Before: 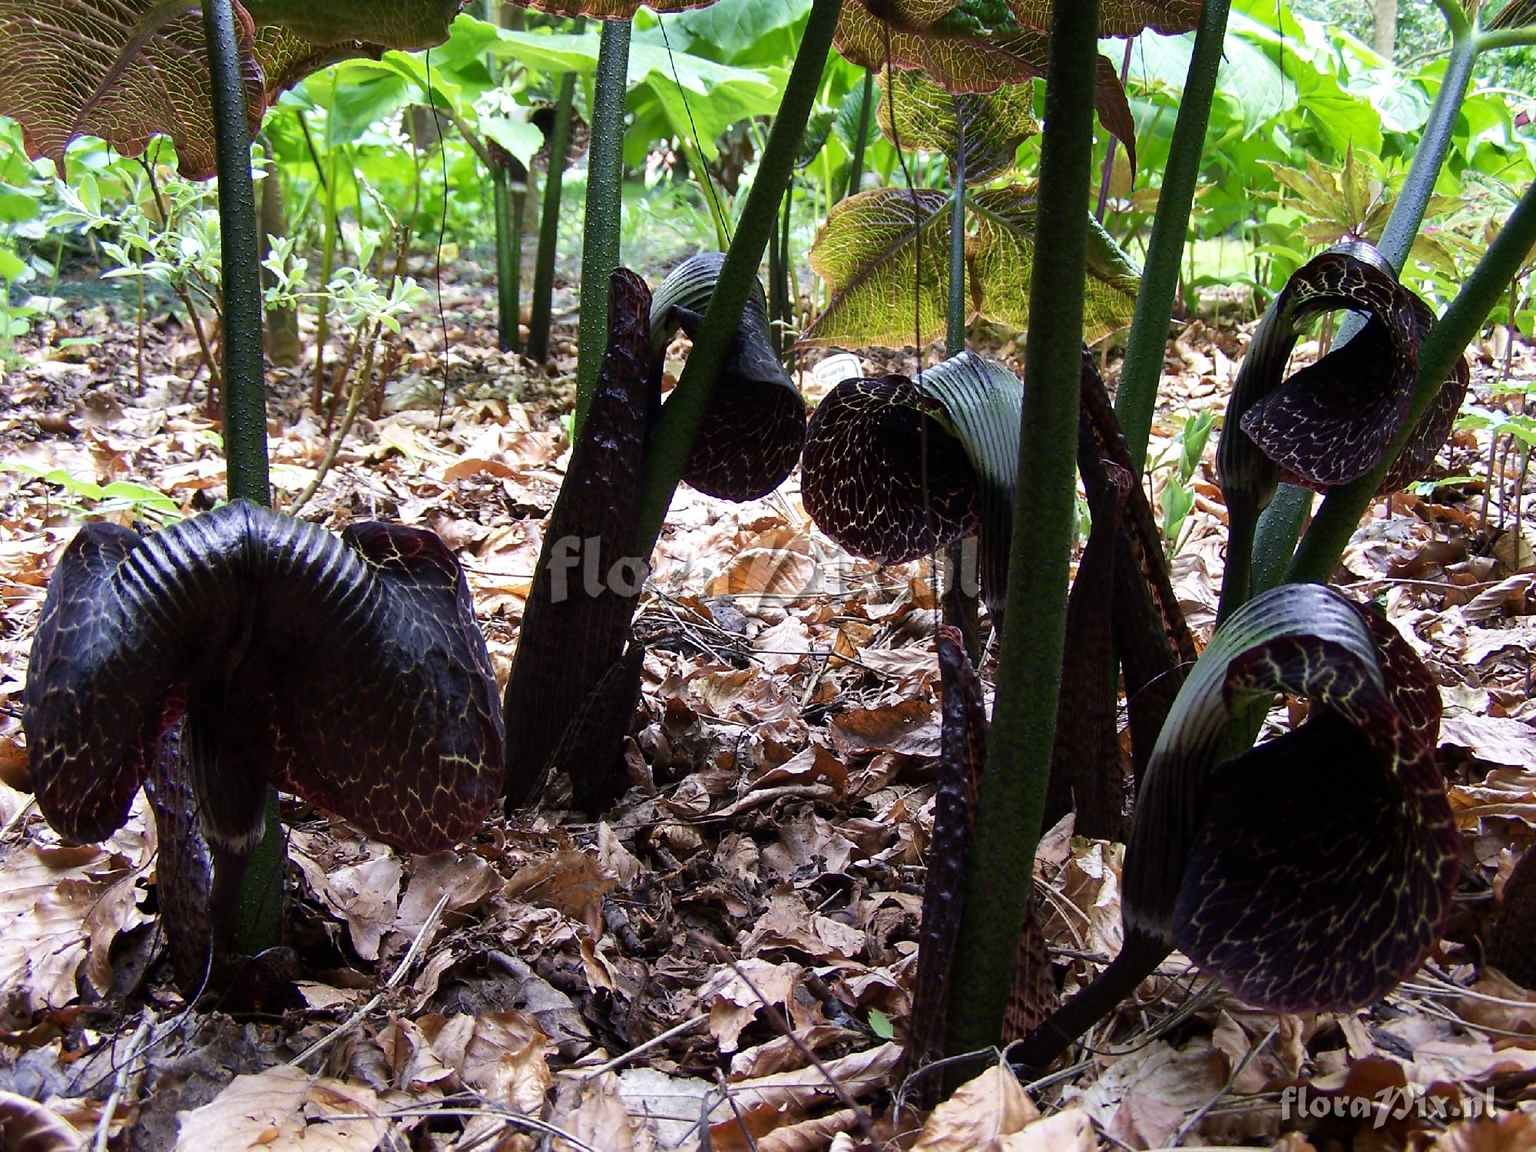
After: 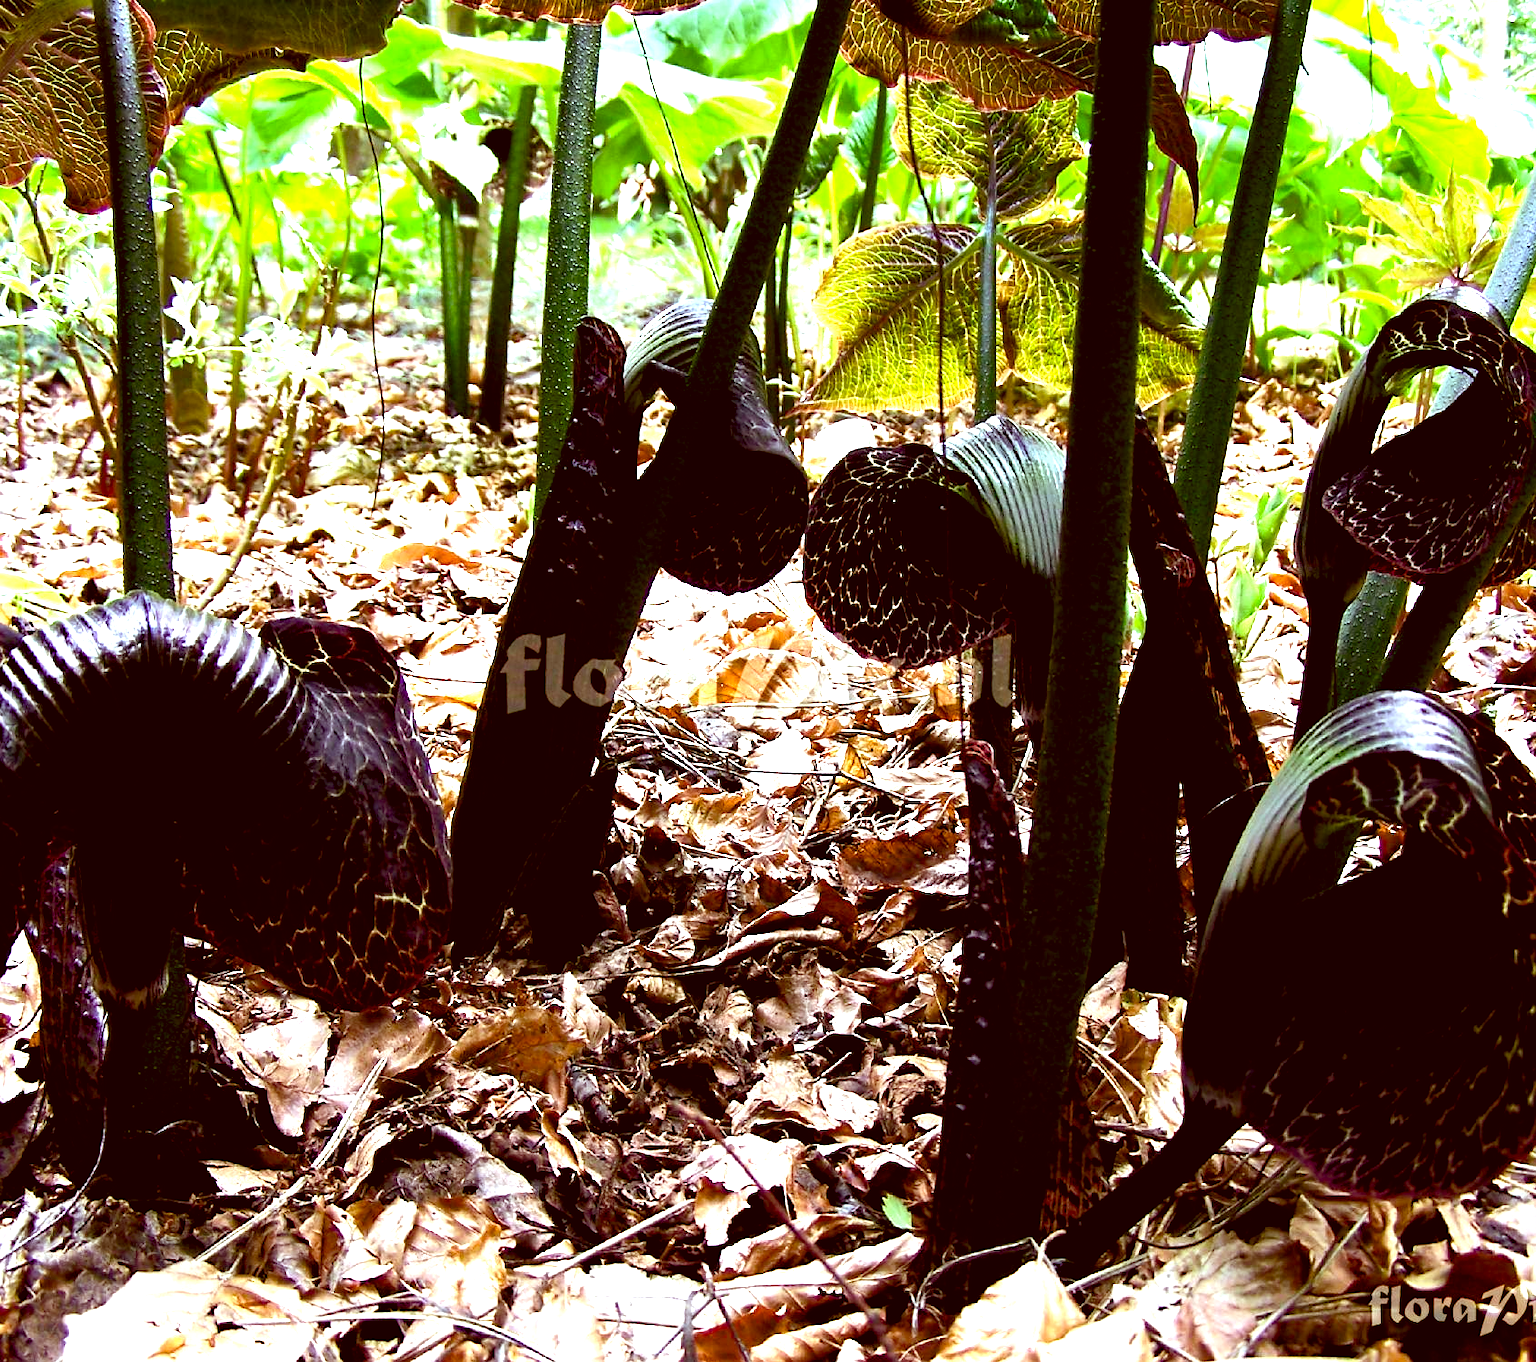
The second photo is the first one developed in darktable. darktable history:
exposure: black level correction 0.008, exposure 0.97 EV, compensate exposure bias true, compensate highlight preservation false
crop: left 8.017%, right 7.475%
color correction: highlights a* -6.07, highlights b* 9.62, shadows a* 10.35, shadows b* 23.79
color balance rgb: perceptual saturation grading › global saturation 20%, perceptual saturation grading › highlights -25.834%, perceptual saturation grading › shadows 49.538%, perceptual brilliance grading › global brilliance 14.209%, perceptual brilliance grading › shadows -34.489%, global vibrance 14.236%
